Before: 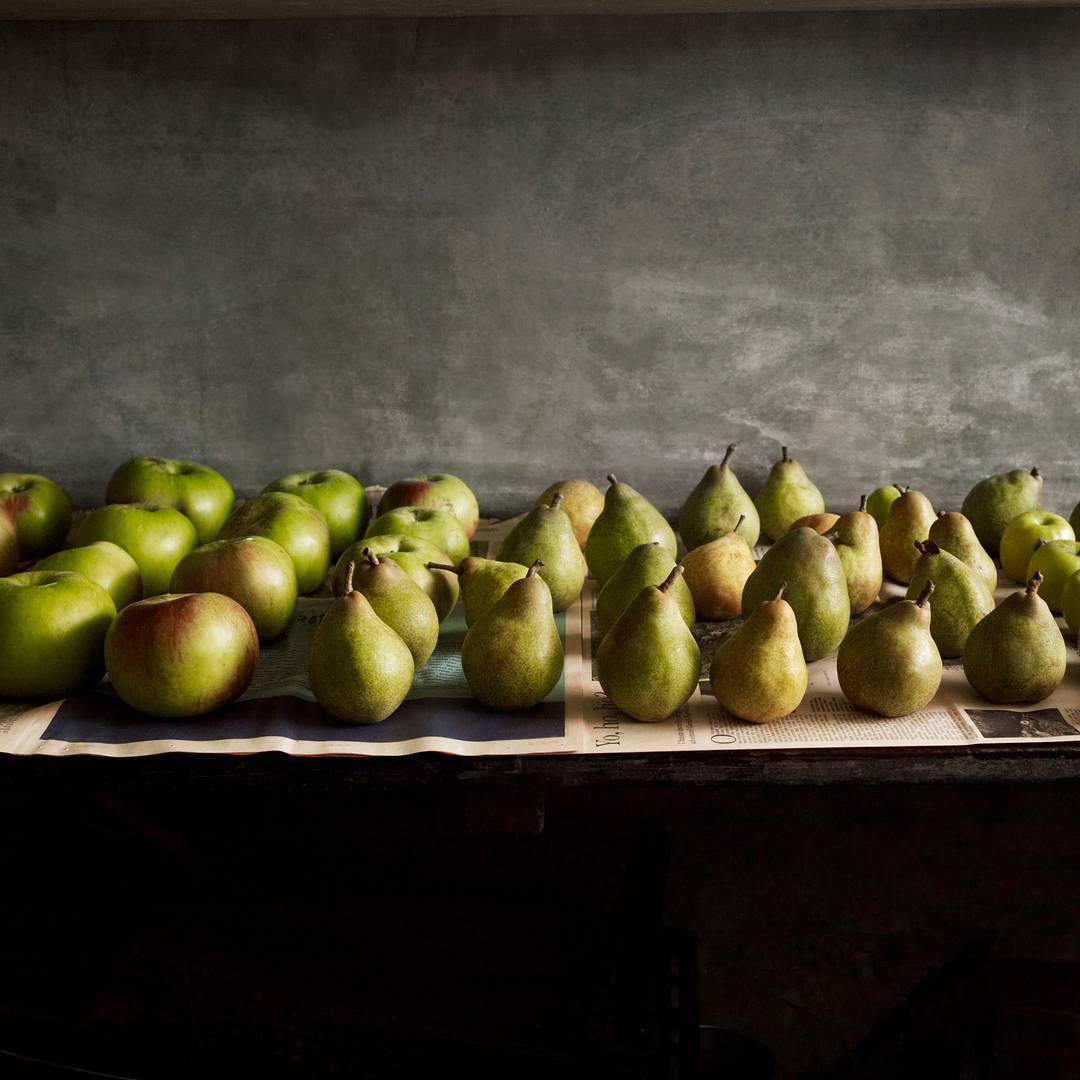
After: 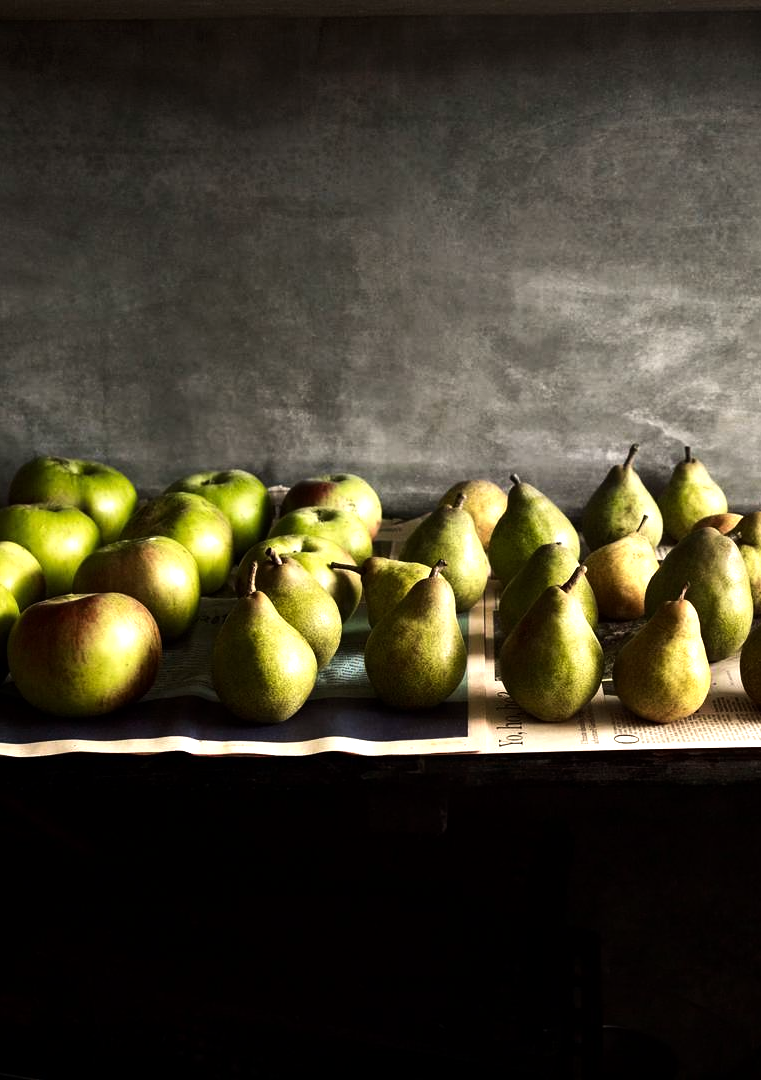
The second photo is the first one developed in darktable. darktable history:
crop and rotate: left 9.057%, right 20.401%
tone equalizer: -8 EV -1.12 EV, -7 EV -0.994 EV, -6 EV -0.899 EV, -5 EV -0.578 EV, -3 EV 0.558 EV, -2 EV 0.852 EV, -1 EV 0.992 EV, +0 EV 1.08 EV, edges refinement/feathering 500, mask exposure compensation -1.57 EV, preserve details no
